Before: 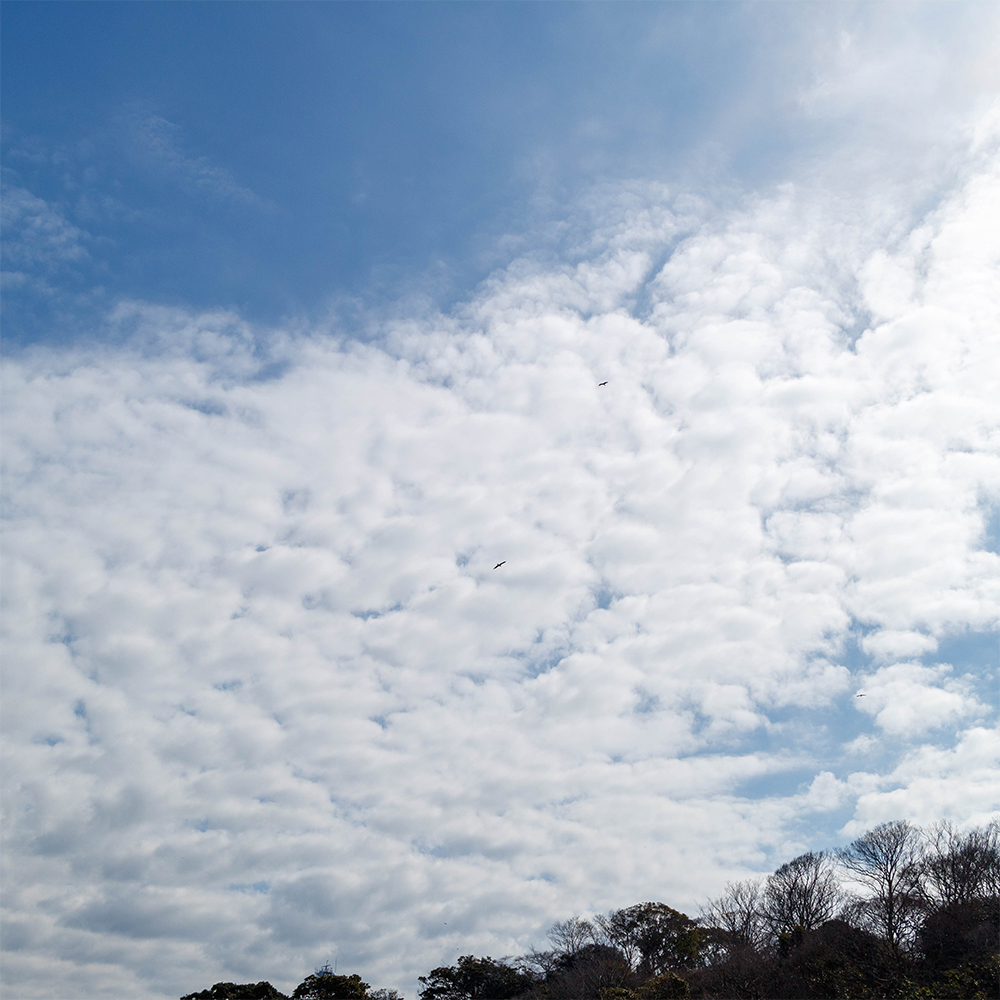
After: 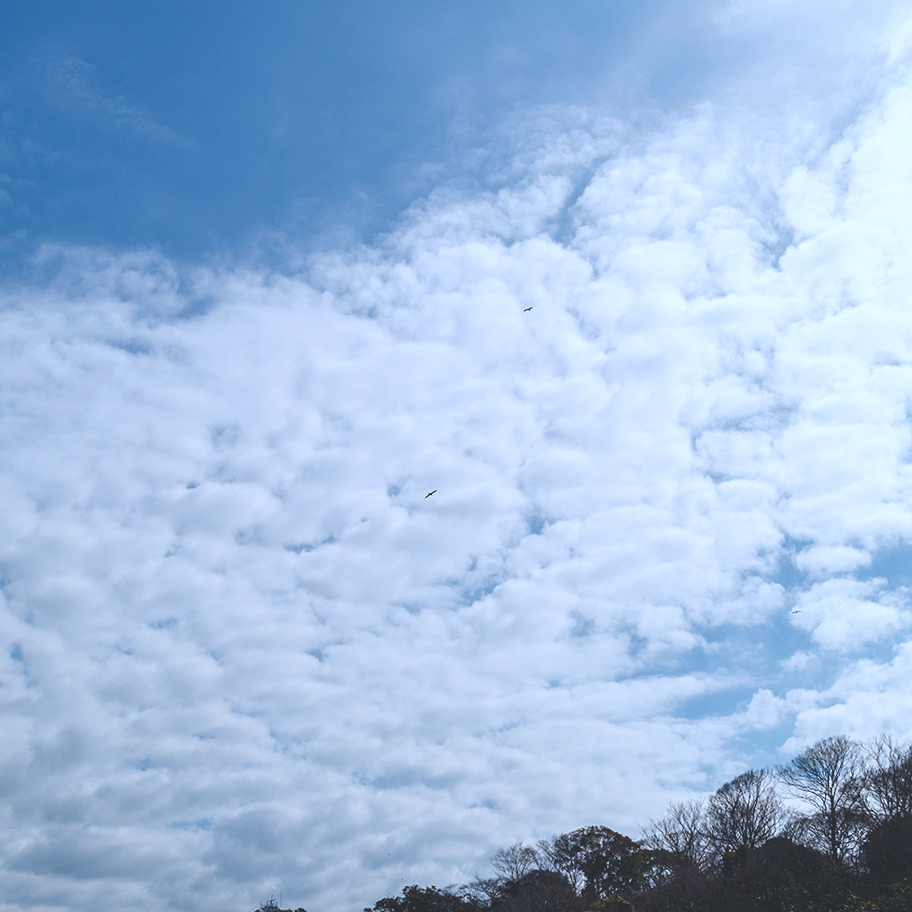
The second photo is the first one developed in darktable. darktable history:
exposure: black level correction -0.023, exposure -0.039 EV, compensate highlight preservation false
color correction: highlights a* -2.24, highlights b* -18.1
crop and rotate: angle 1.96°, left 5.673%, top 5.673%
